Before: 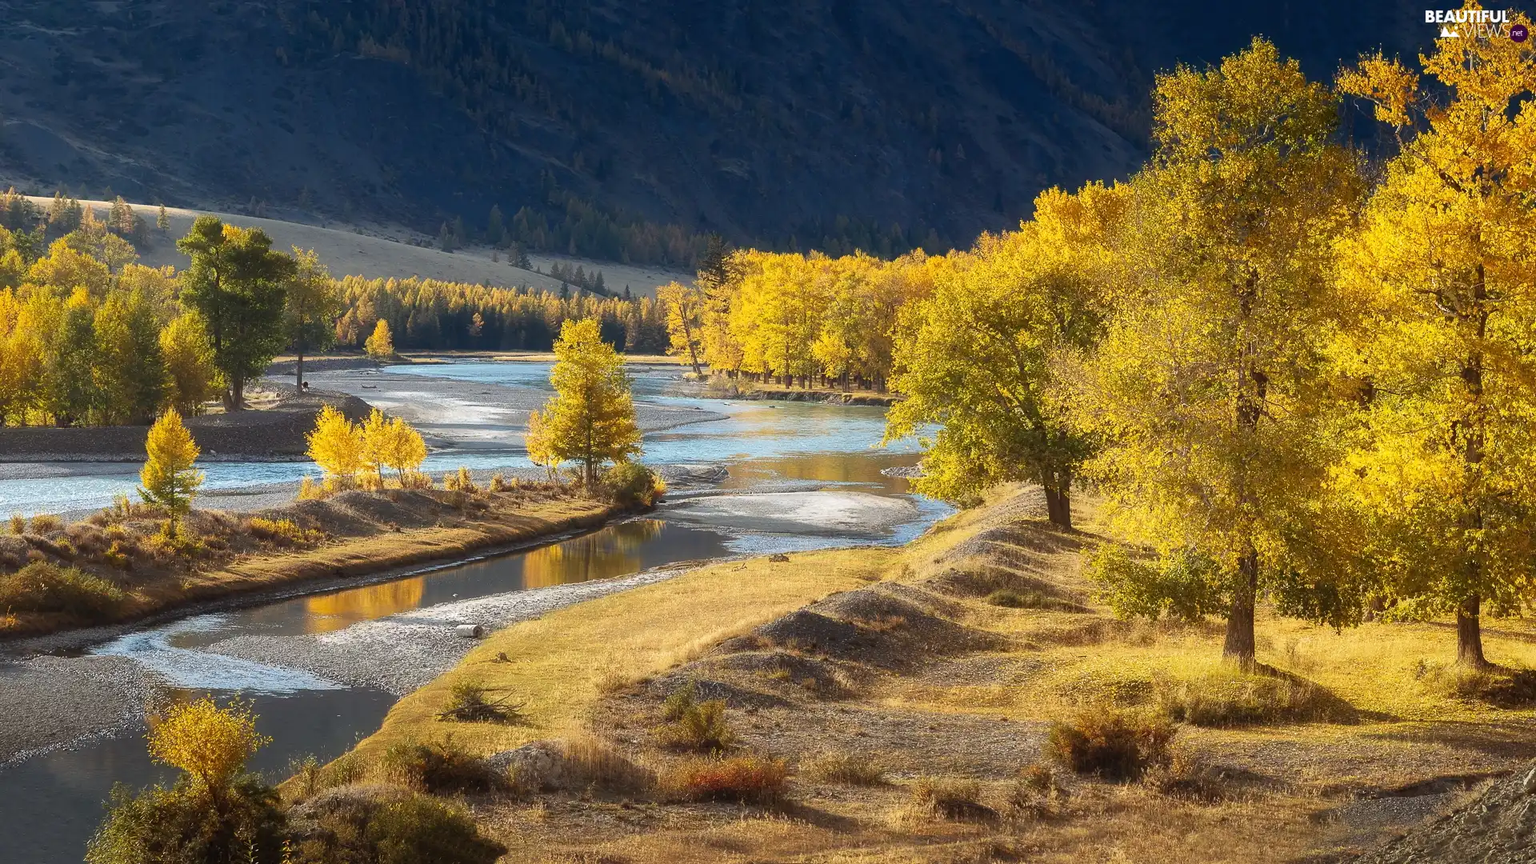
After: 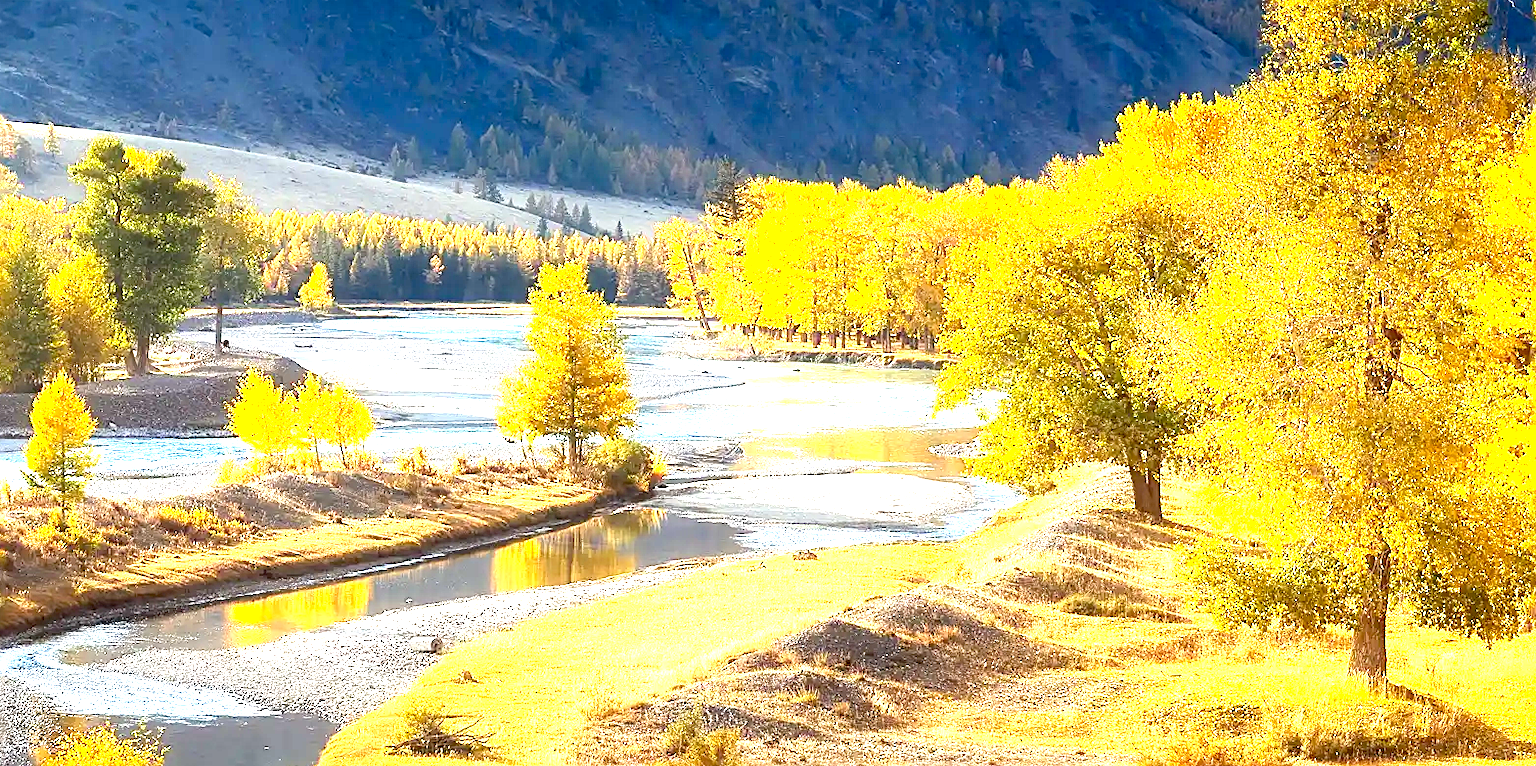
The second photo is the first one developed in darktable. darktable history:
sharpen: on, module defaults
exposure: black level correction 0.005, exposure 2.07 EV, compensate highlight preservation false
contrast brightness saturation: contrast 0.096, brightness 0.032, saturation 0.092
crop: left 7.883%, top 12.052%, right 10.325%, bottom 15.419%
